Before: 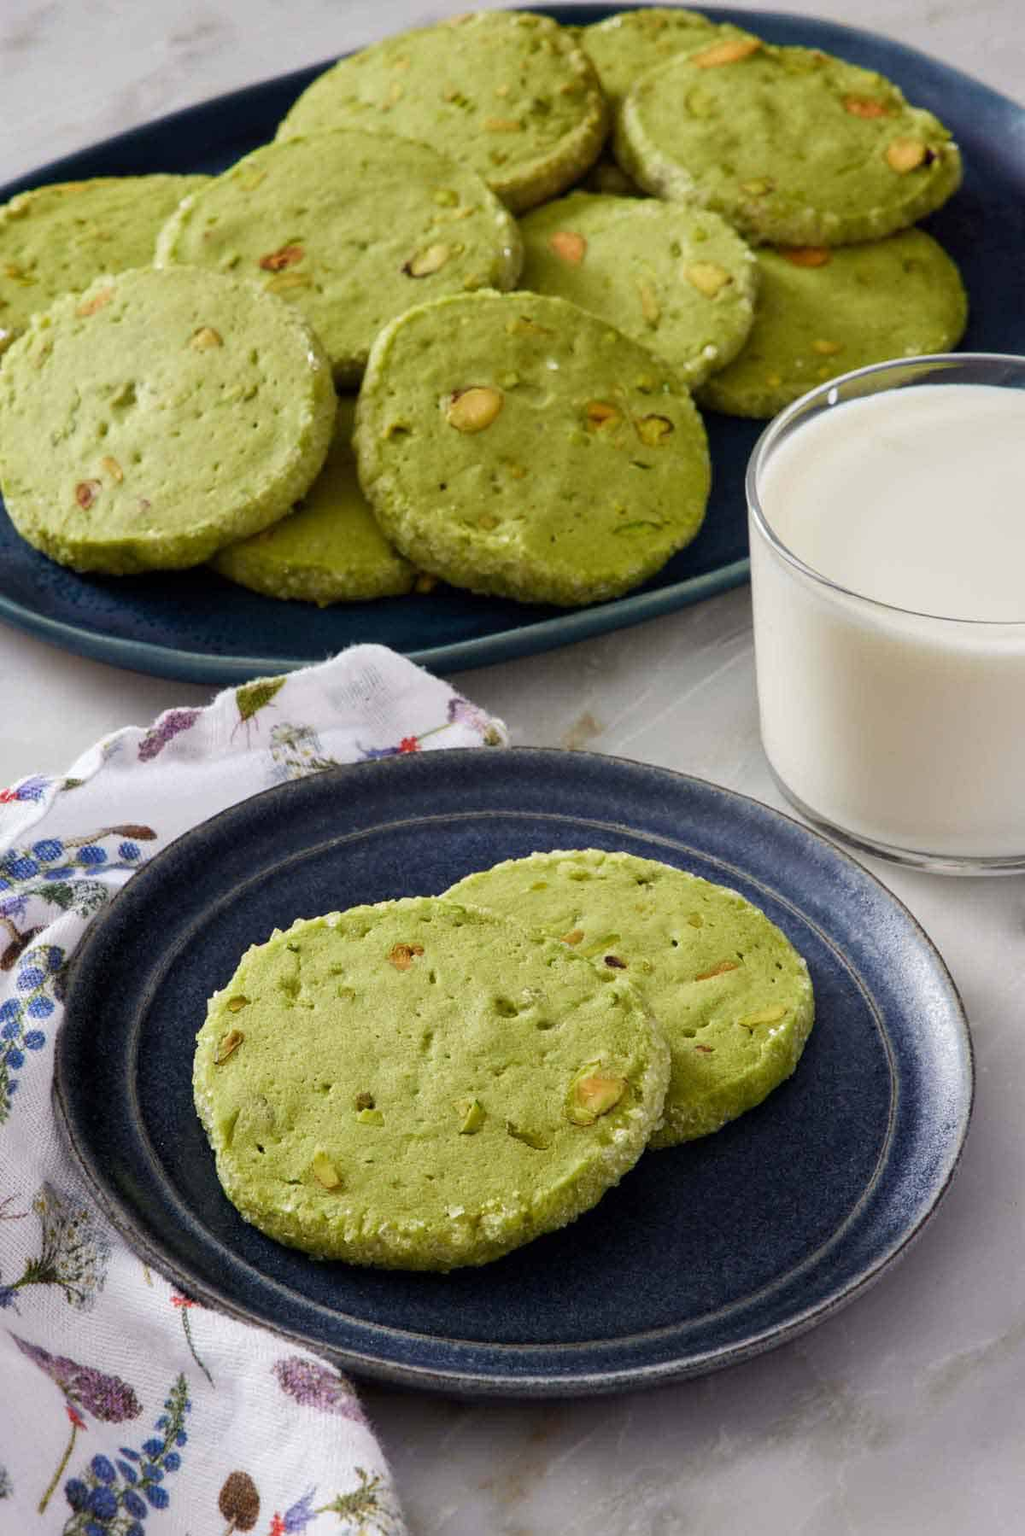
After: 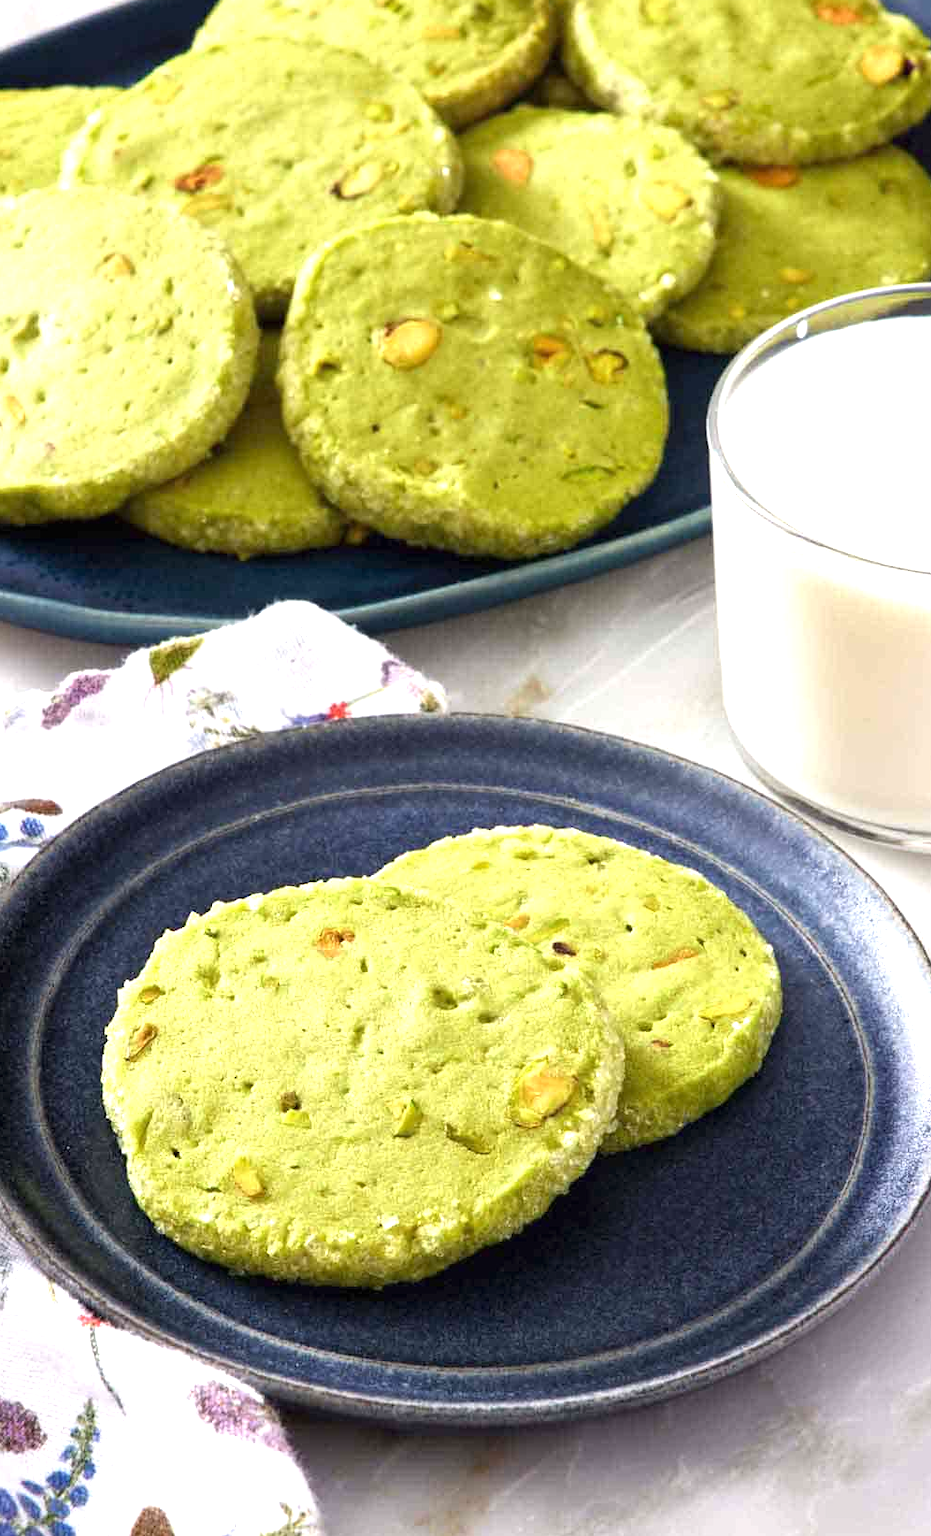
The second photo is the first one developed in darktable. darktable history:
exposure: black level correction 0, exposure 1.125 EV, compensate highlight preservation false
crop: left 9.783%, top 6.279%, right 7.183%, bottom 2.344%
